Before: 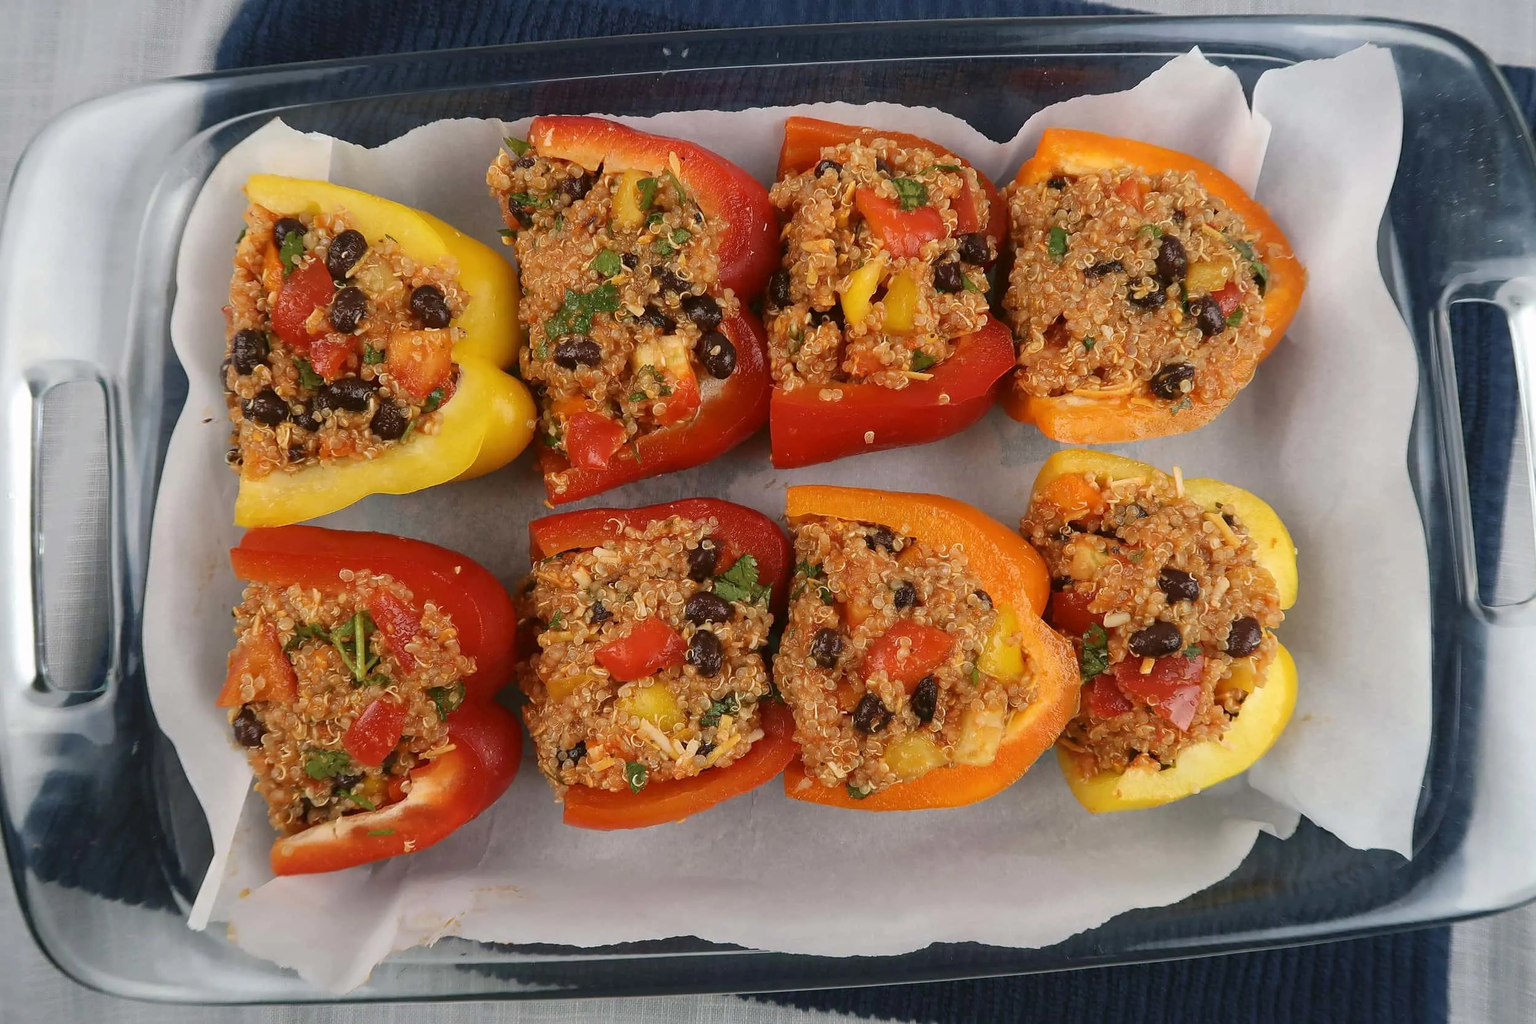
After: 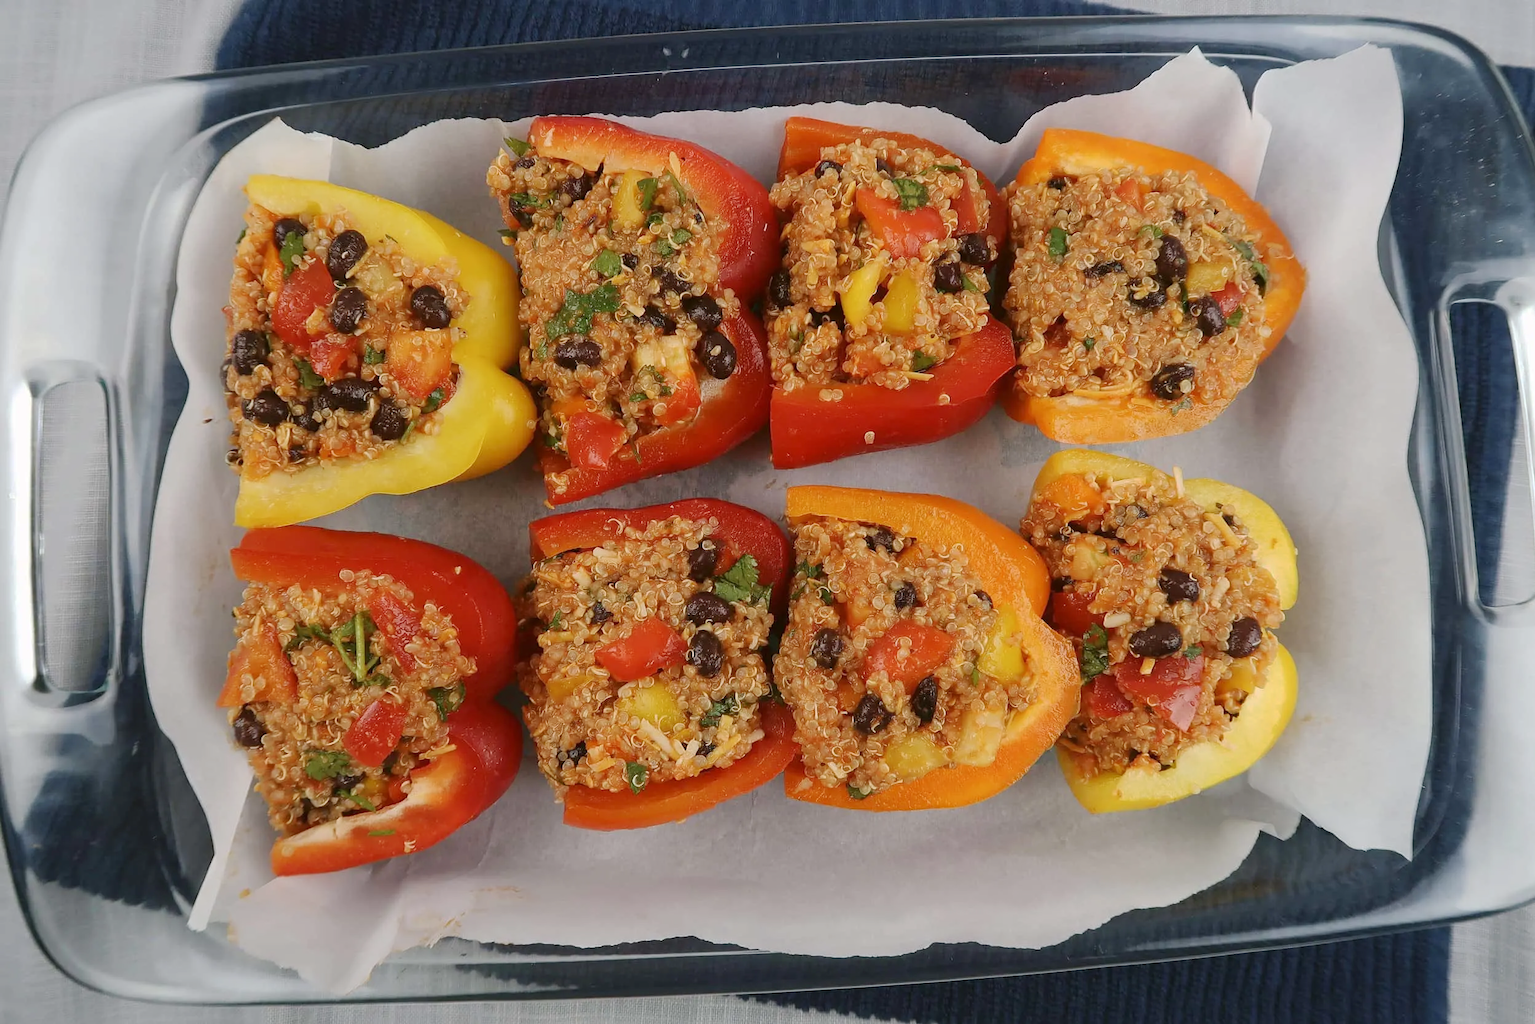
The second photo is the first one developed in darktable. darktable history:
base curve: curves: ch0 [(0, 0) (0.235, 0.266) (0.503, 0.496) (0.786, 0.72) (1, 1)], preserve colors none
